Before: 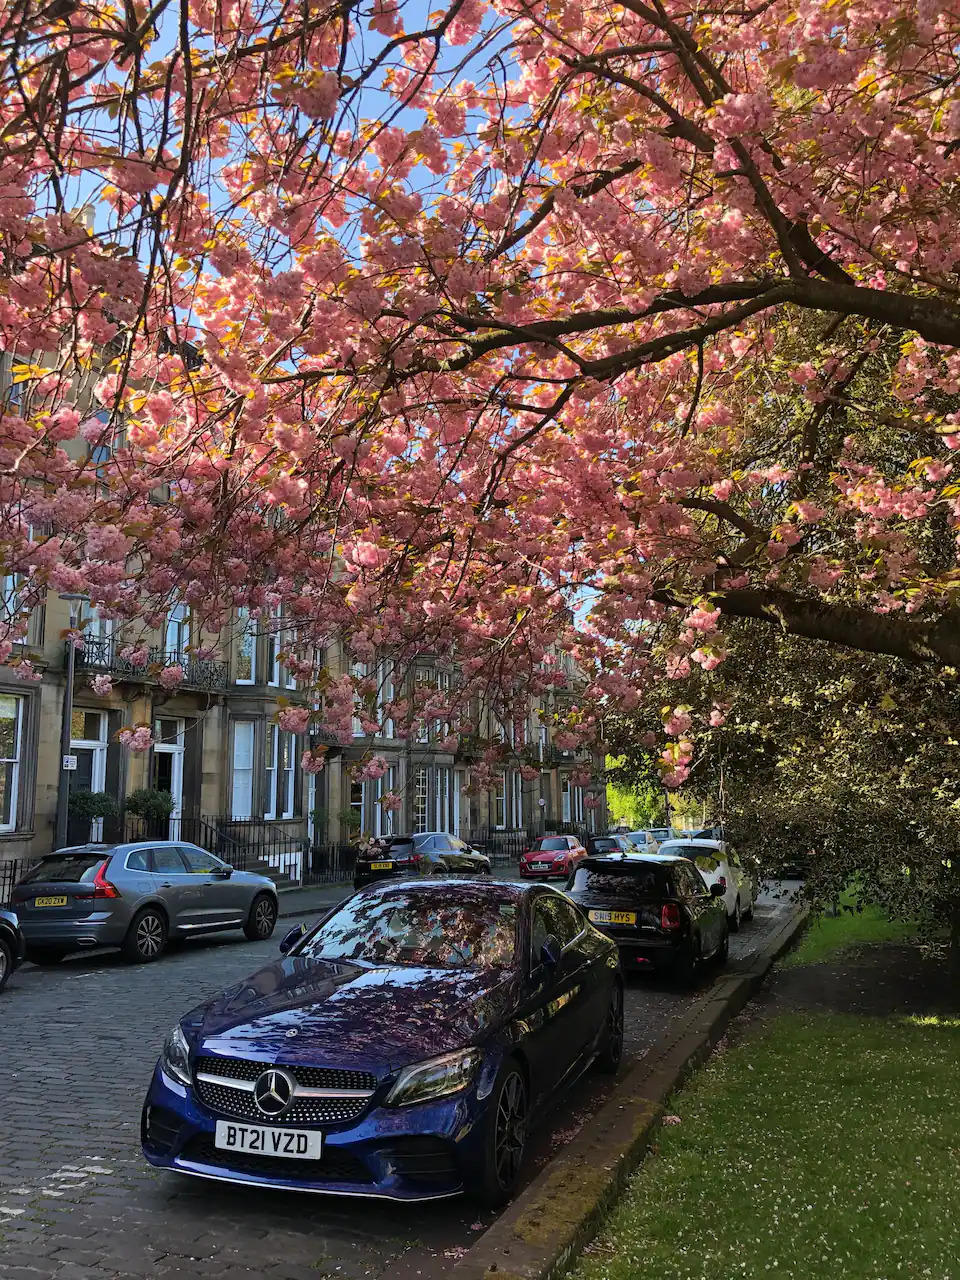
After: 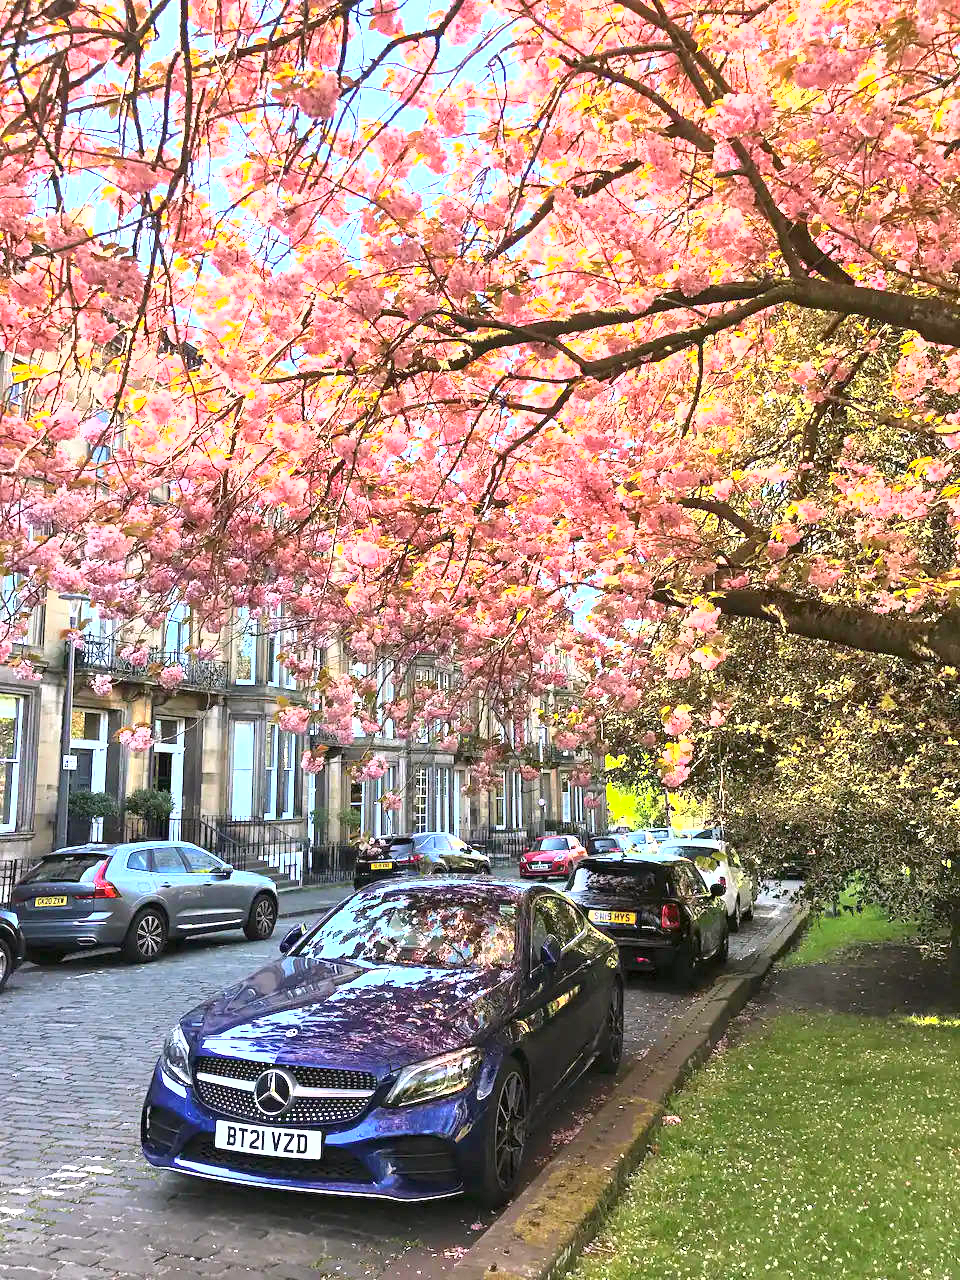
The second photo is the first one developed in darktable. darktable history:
shadows and highlights: radius 127.07, shadows 30.52, highlights -30.84, low approximation 0.01, soften with gaussian
exposure: black level correction 0, exposure 2.094 EV
color correction: highlights a* 3, highlights b* -1.17, shadows a* -0.098, shadows b* 2.5, saturation 0.979
